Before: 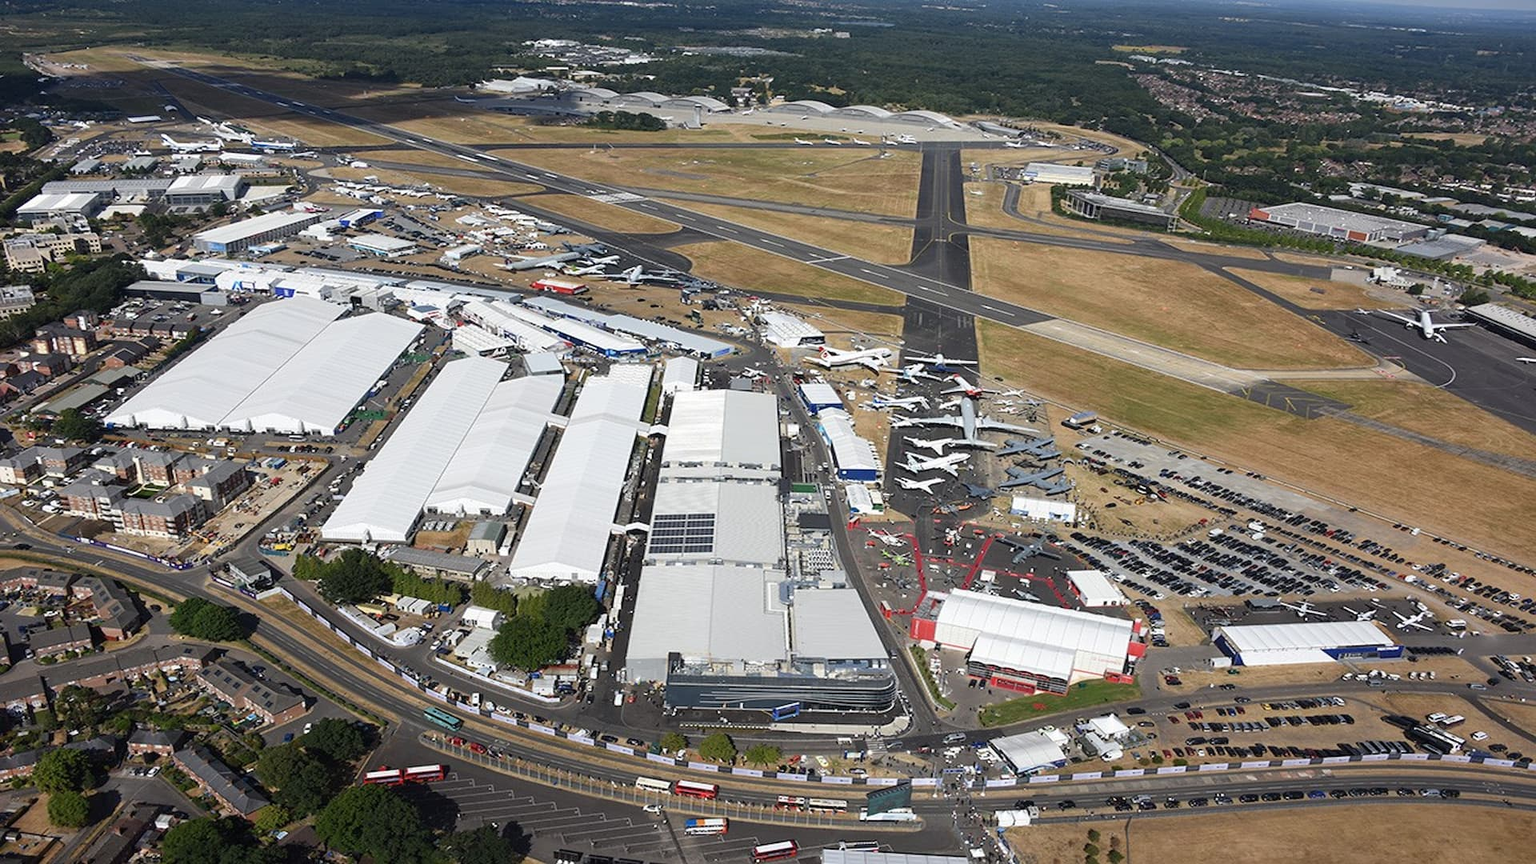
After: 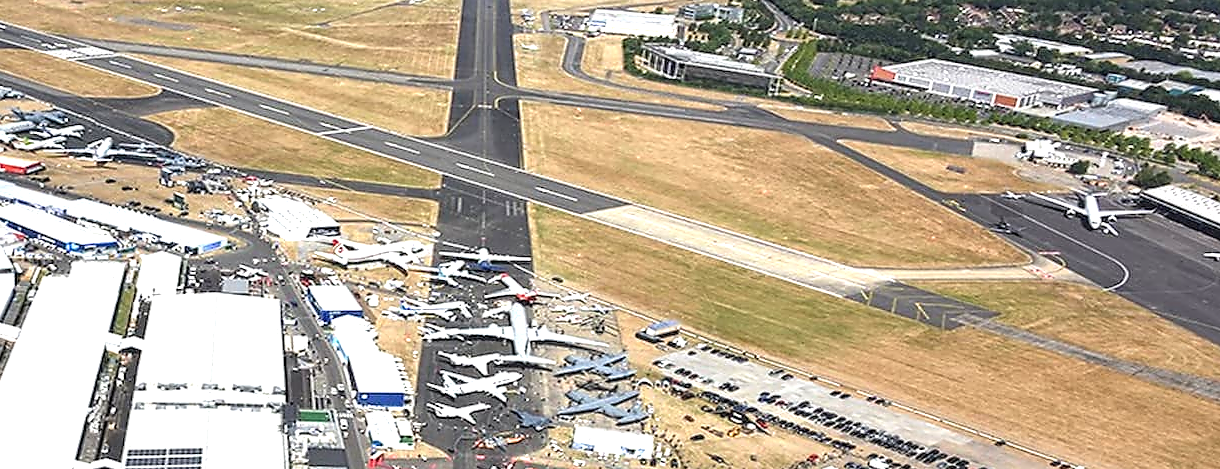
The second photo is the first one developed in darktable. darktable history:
contrast equalizer: y [[0.5, 0.5, 0.5, 0.515, 0.749, 0.84], [0.5 ×6], [0.5 ×6], [0, 0, 0, 0.001, 0.067, 0.262], [0 ×6]], mix 0.579
exposure: black level correction 0, exposure 1 EV, compensate highlight preservation false
crop: left 36.003%, top 18.025%, right 0.453%, bottom 38.463%
